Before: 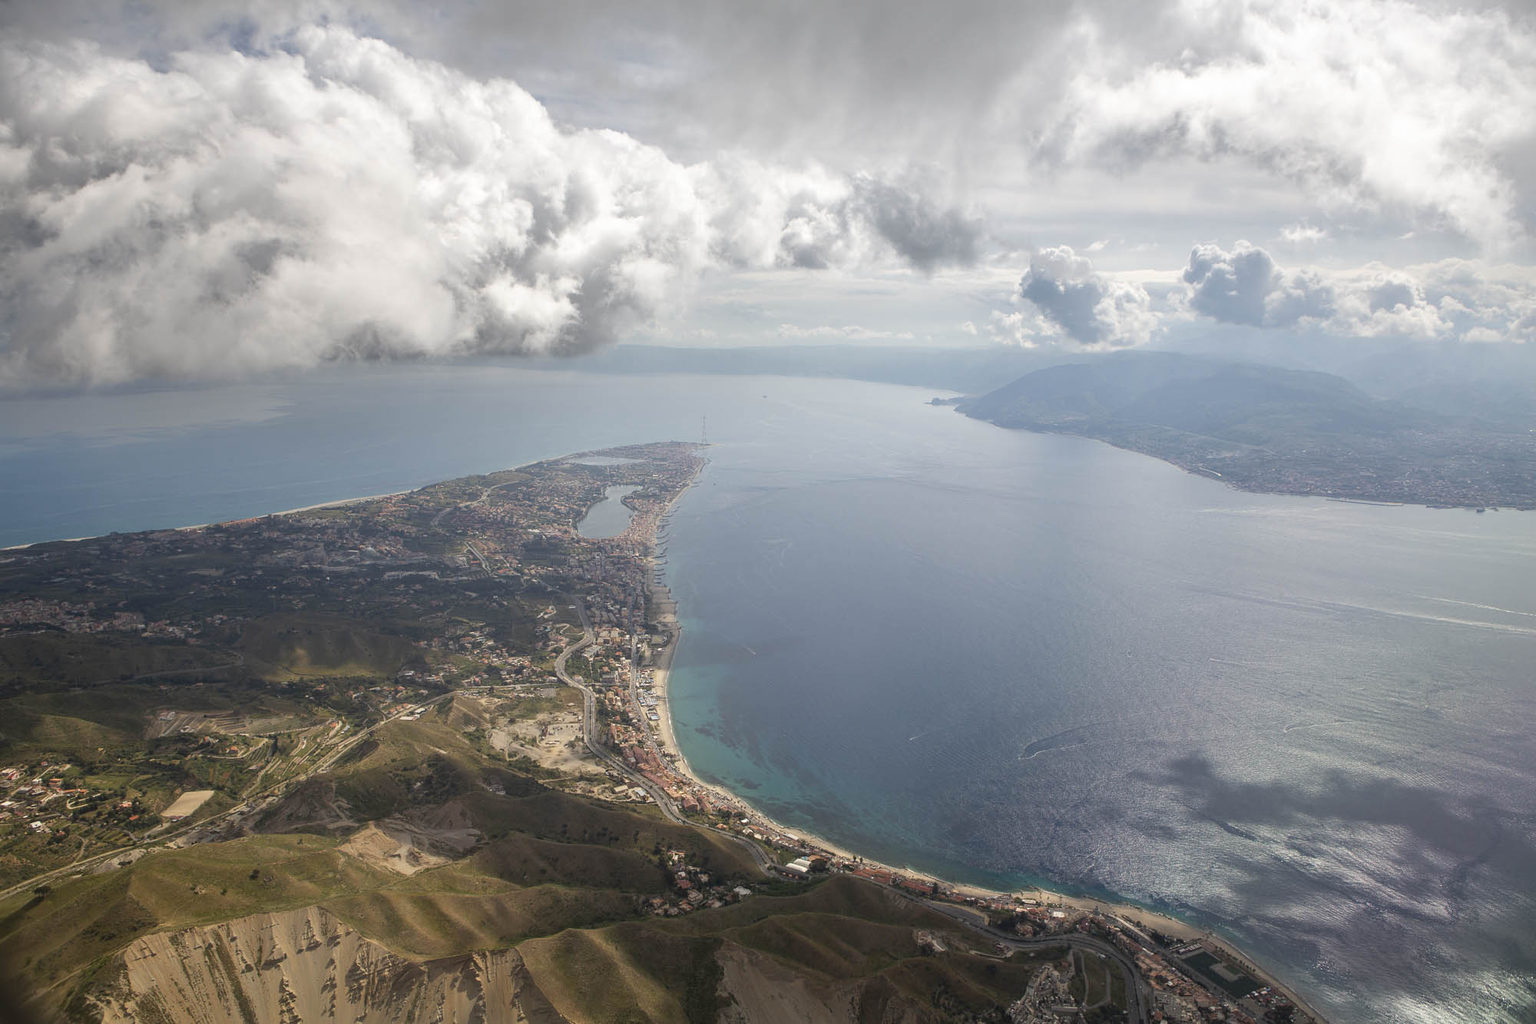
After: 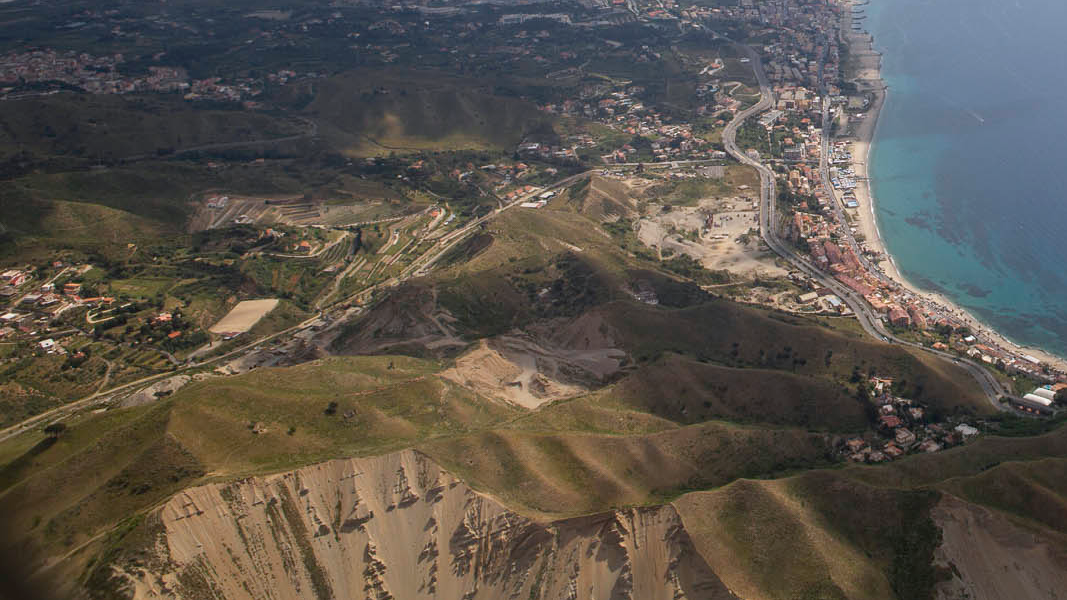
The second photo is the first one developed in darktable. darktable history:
white balance: red 0.984, blue 1.059
crop and rotate: top 54.778%, right 46.61%, bottom 0.159%
